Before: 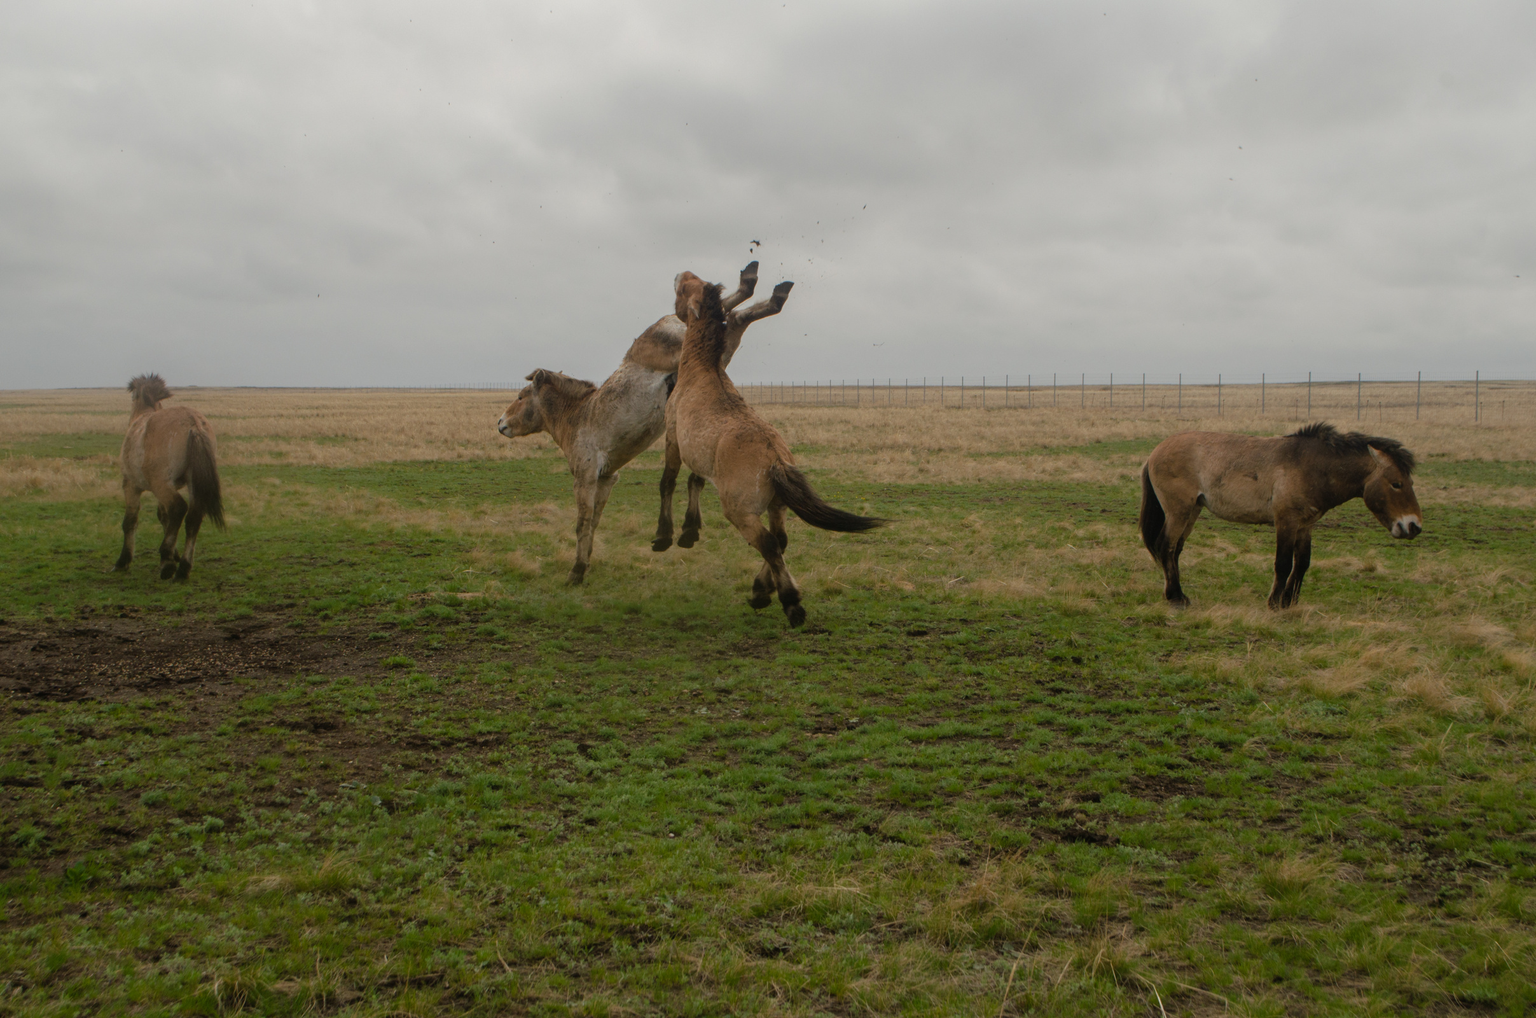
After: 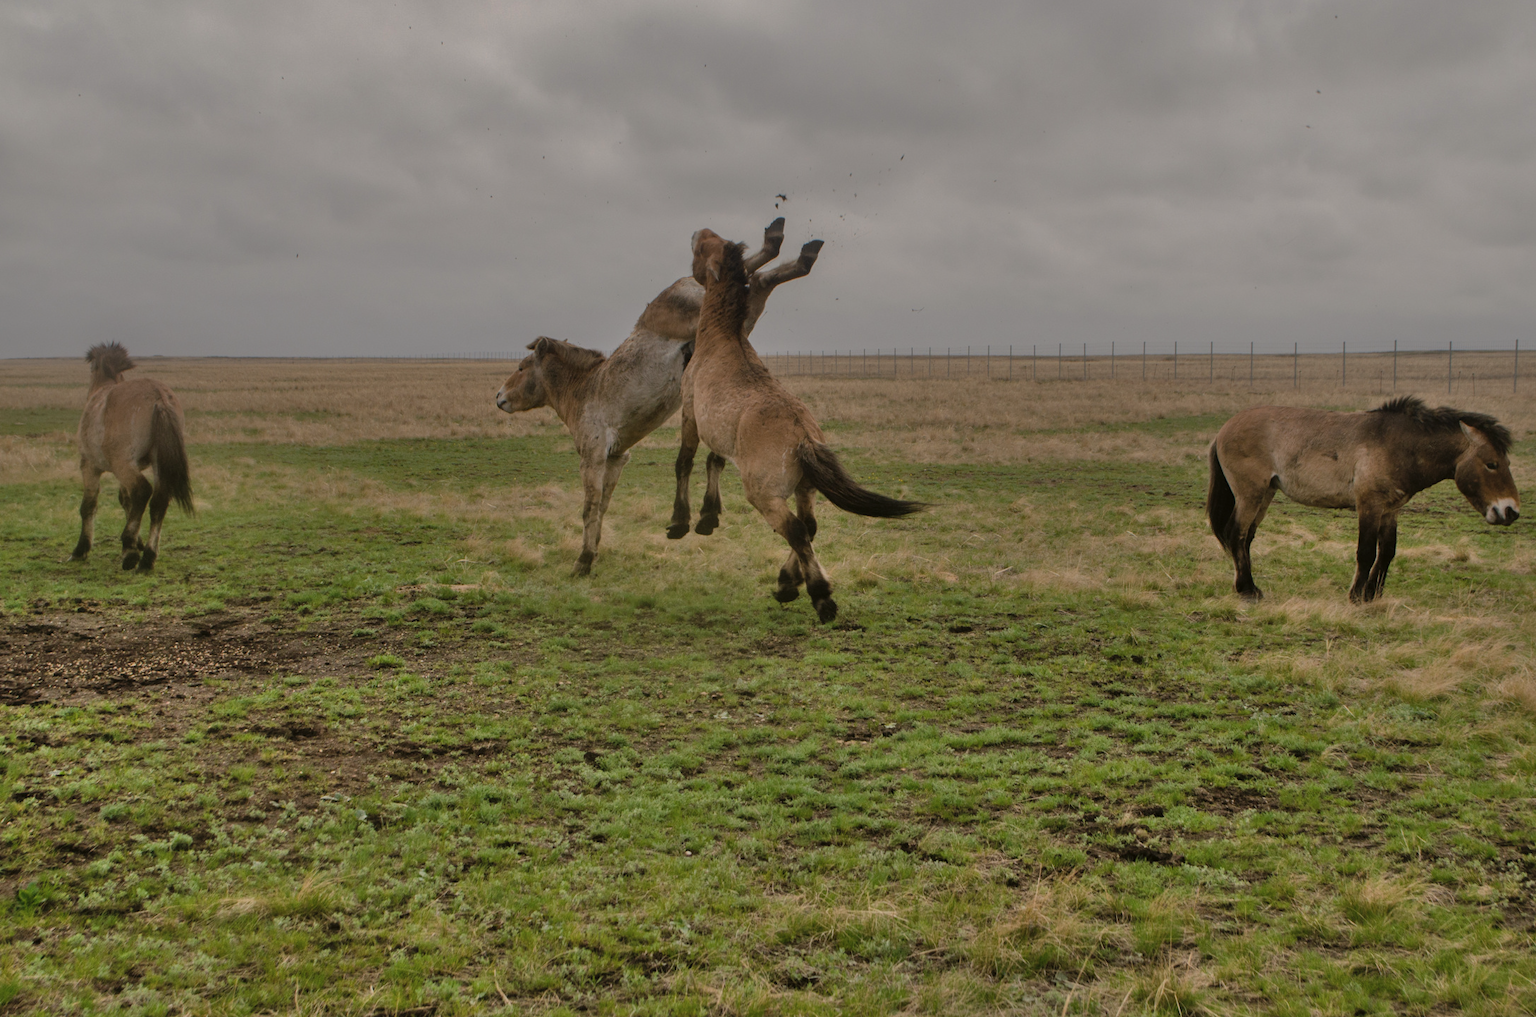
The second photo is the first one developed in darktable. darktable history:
crop: left 3.305%, top 6.436%, right 6.389%, bottom 3.258%
shadows and highlights: shadows 75, highlights -60.85, soften with gaussian
color correction: highlights a* 3.12, highlights b* -1.55, shadows a* -0.101, shadows b* 2.52, saturation 0.98
base curve: curves: ch0 [(0, 0) (0.595, 0.418) (1, 1)], preserve colors none
